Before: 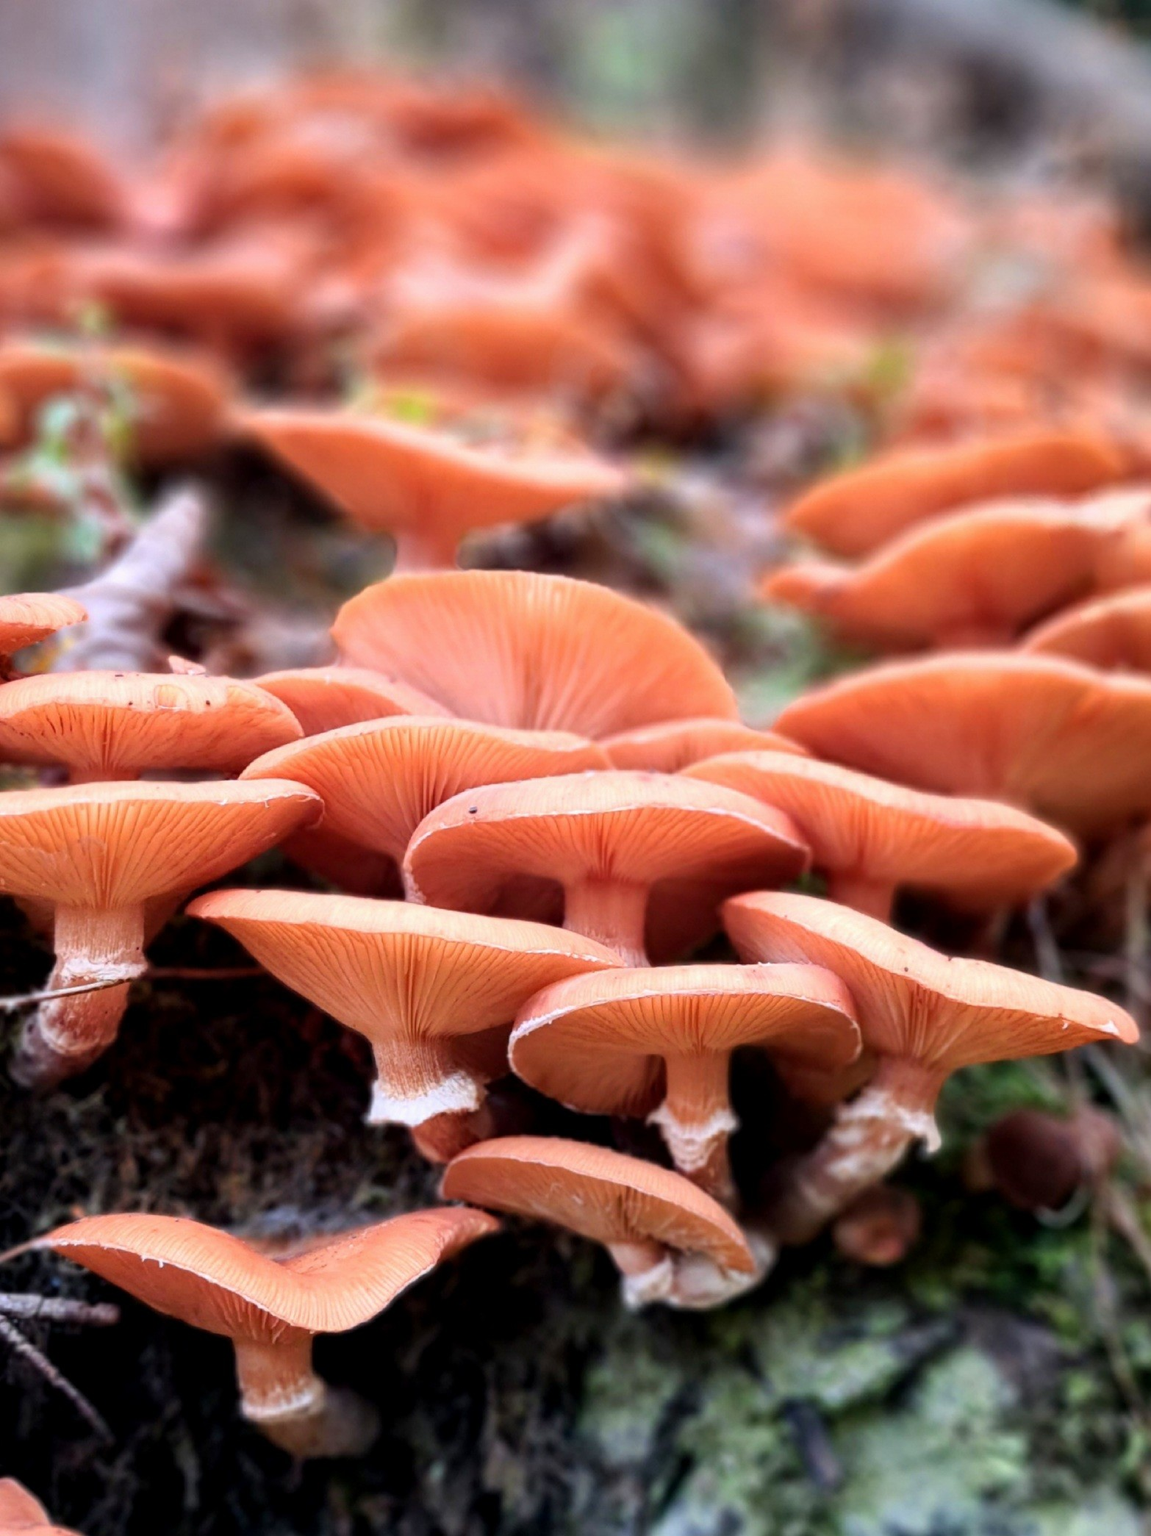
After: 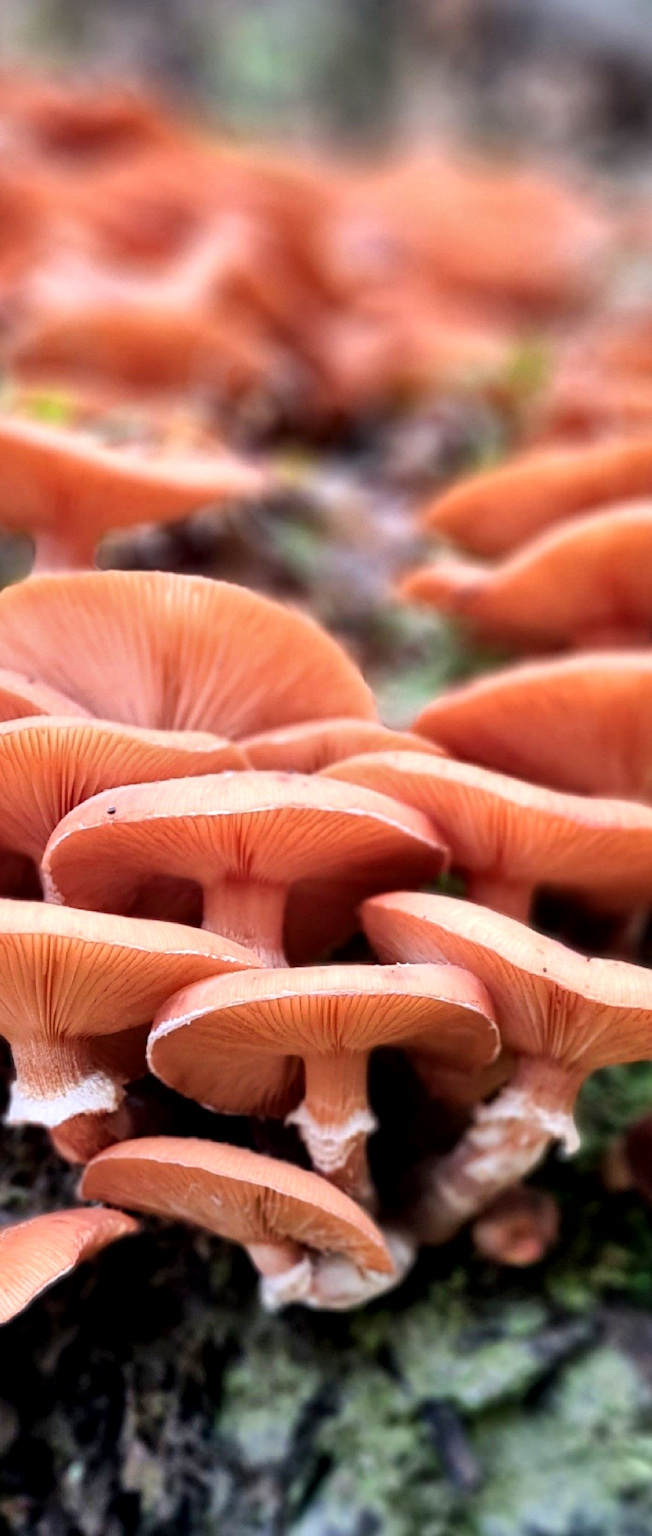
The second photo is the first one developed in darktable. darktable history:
local contrast: mode bilateral grid, contrast 20, coarseness 50, detail 132%, midtone range 0.2
crop: left 31.458%, top 0%, right 11.876%
shadows and highlights: shadows 49, highlights -41, soften with gaussian
sharpen: amount 0.2
